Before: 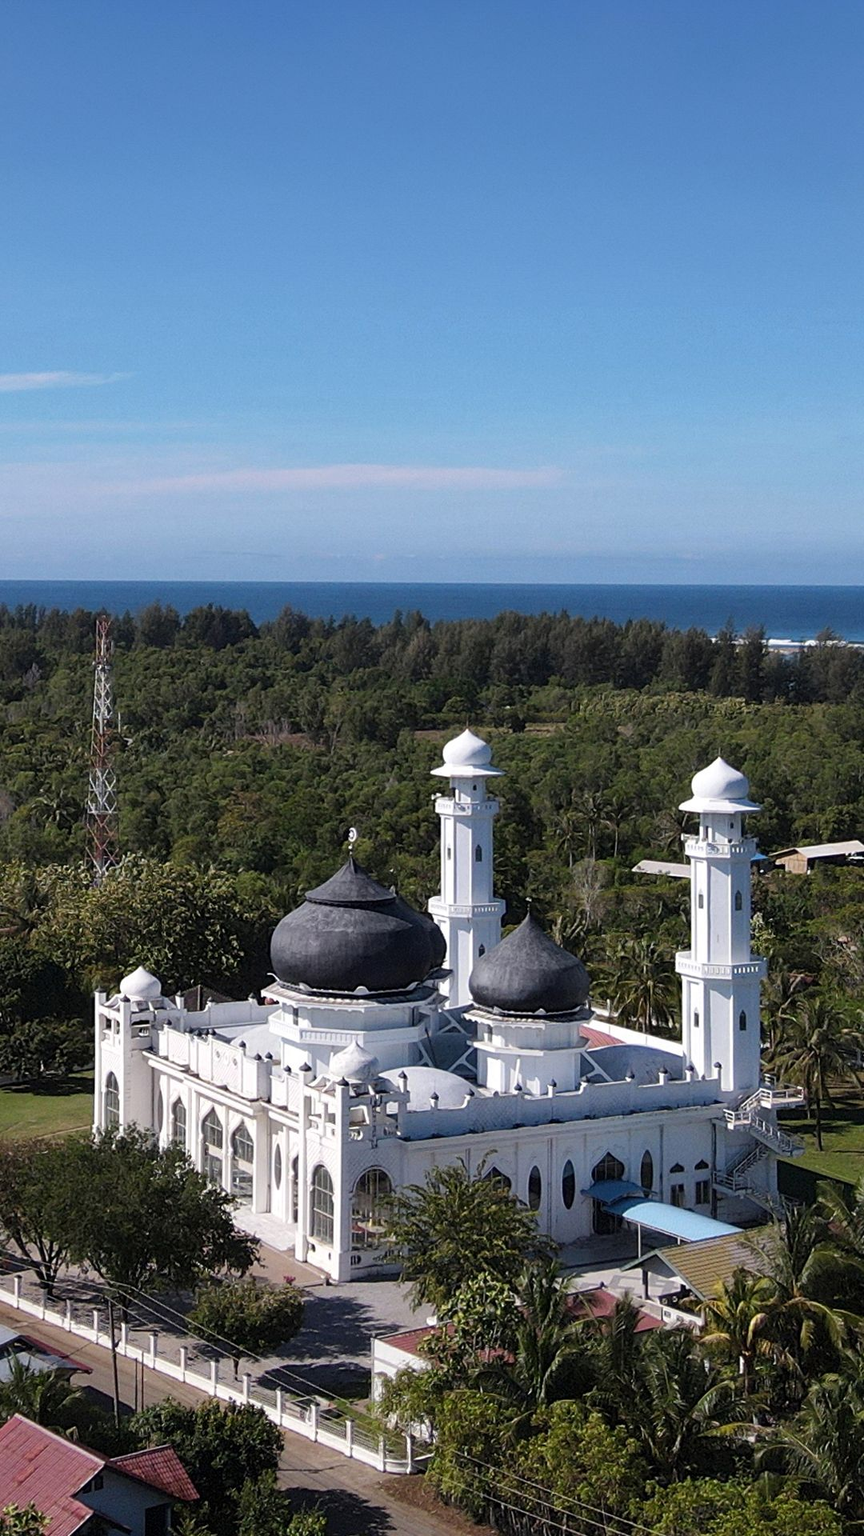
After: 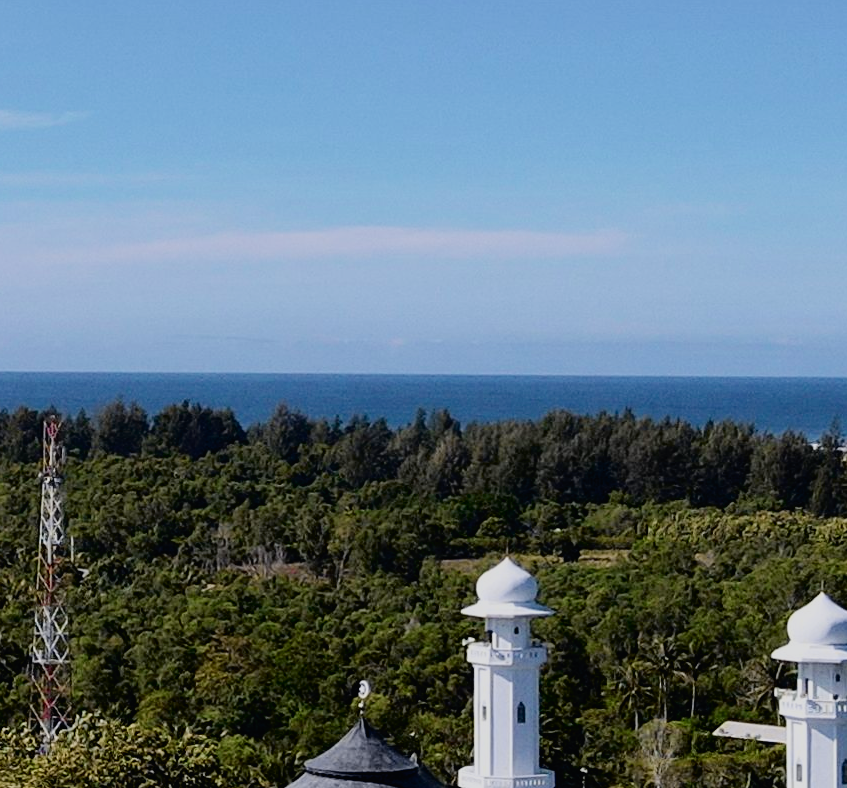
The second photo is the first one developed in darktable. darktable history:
filmic rgb: black relative exposure -8.88 EV, white relative exposure 4.98 EV, target black luminance 0%, hardness 3.78, latitude 66.4%, contrast 0.819, highlights saturation mix 10.73%, shadows ↔ highlights balance 20.15%, iterations of high-quality reconstruction 10
crop: left 7.158%, top 18.446%, right 14.371%, bottom 40.481%
tone curve: curves: ch0 [(0, 0.01) (0.133, 0.057) (0.338, 0.327) (0.494, 0.55) (0.726, 0.807) (1, 1)]; ch1 [(0, 0) (0.346, 0.324) (0.45, 0.431) (0.5, 0.5) (0.522, 0.517) (0.543, 0.578) (1, 1)]; ch2 [(0, 0) (0.44, 0.424) (0.501, 0.499) (0.564, 0.611) (0.622, 0.667) (0.707, 0.746) (1, 1)], color space Lab, independent channels, preserve colors none
